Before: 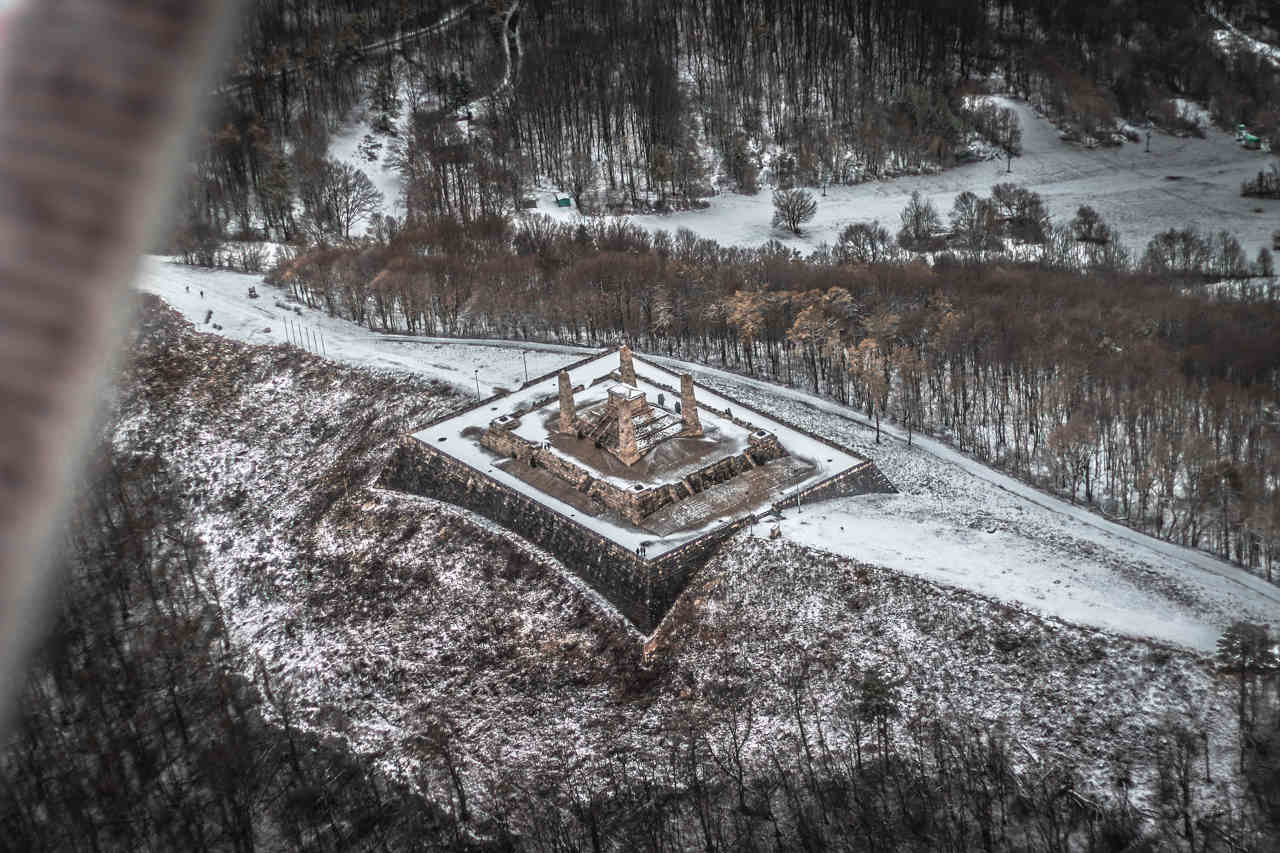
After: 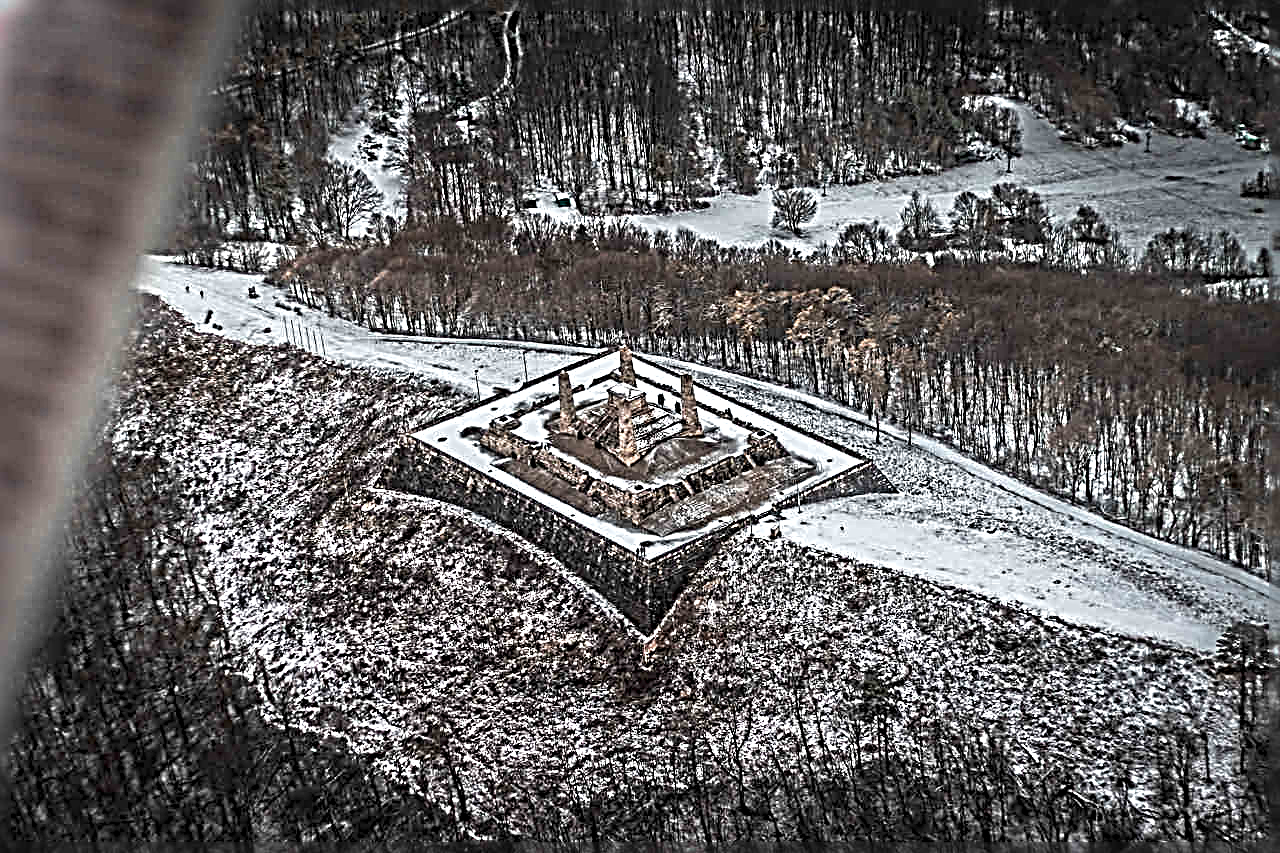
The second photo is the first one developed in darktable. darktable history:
sharpen: radius 4.042, amount 1.983
